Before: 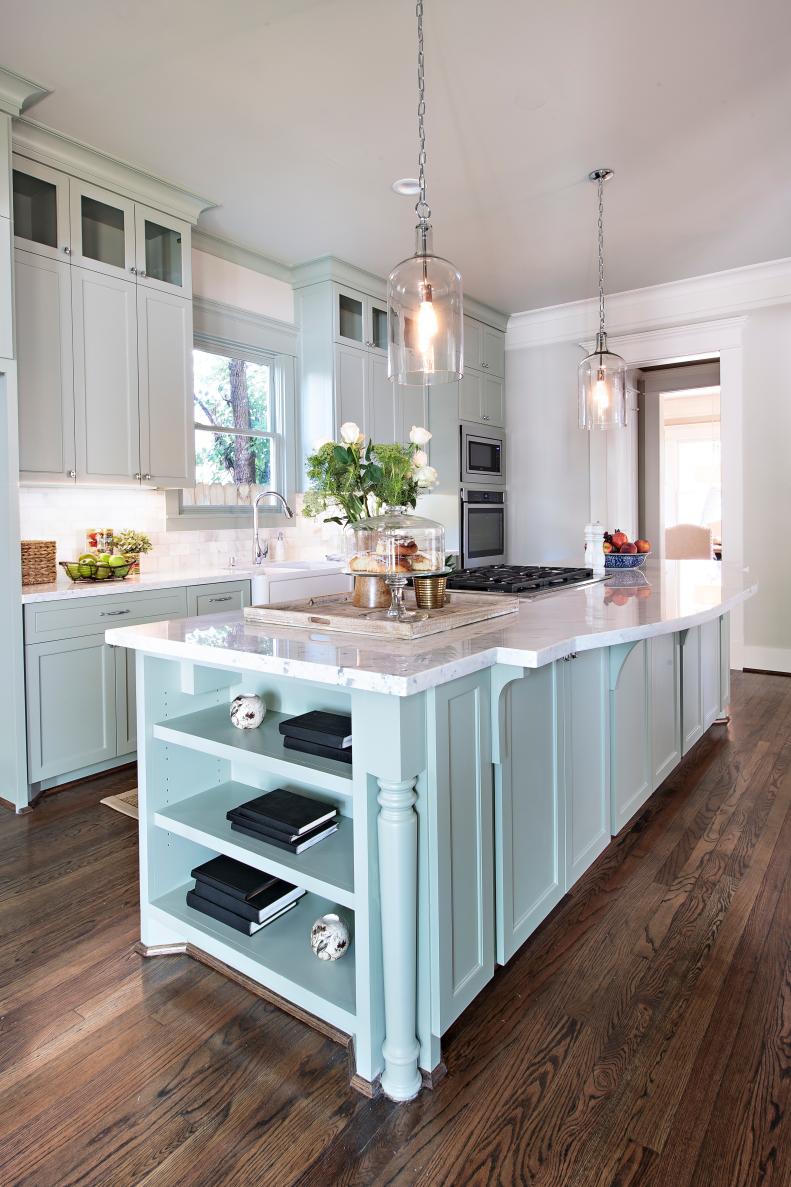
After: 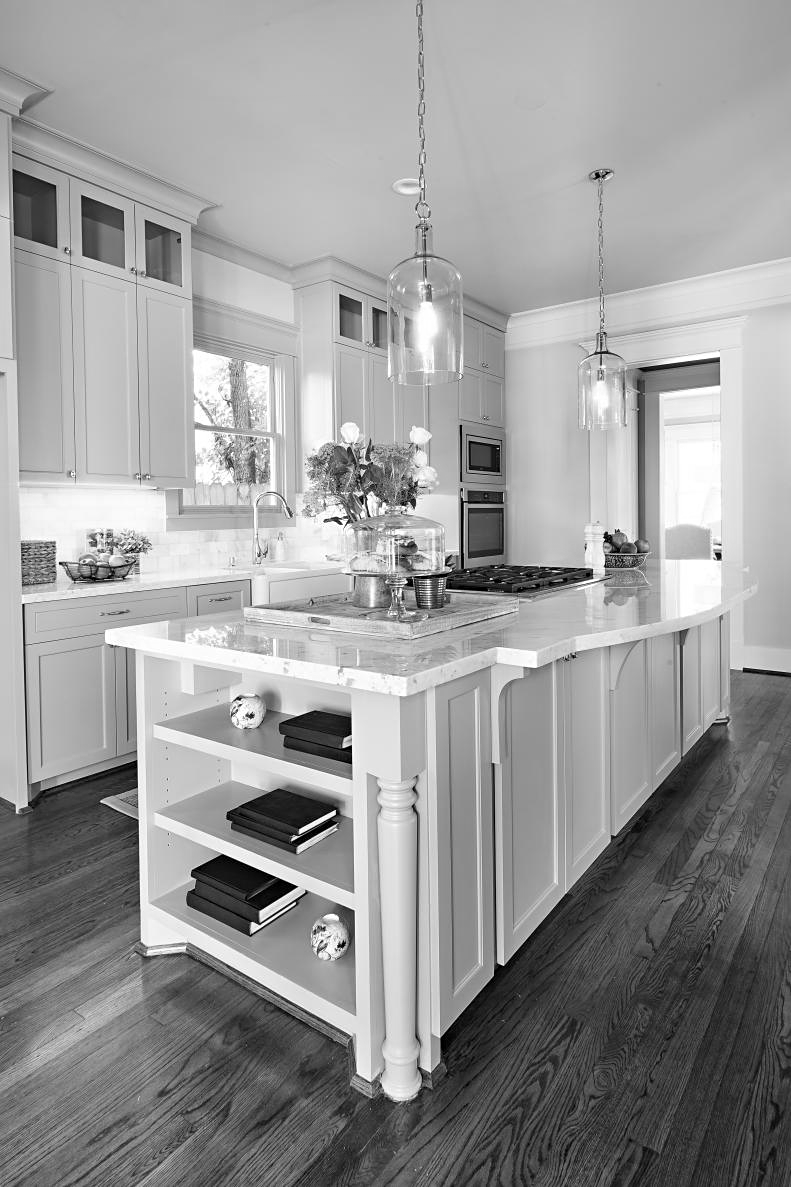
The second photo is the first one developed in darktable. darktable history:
sharpen: amount 0.2
monochrome: on, module defaults
